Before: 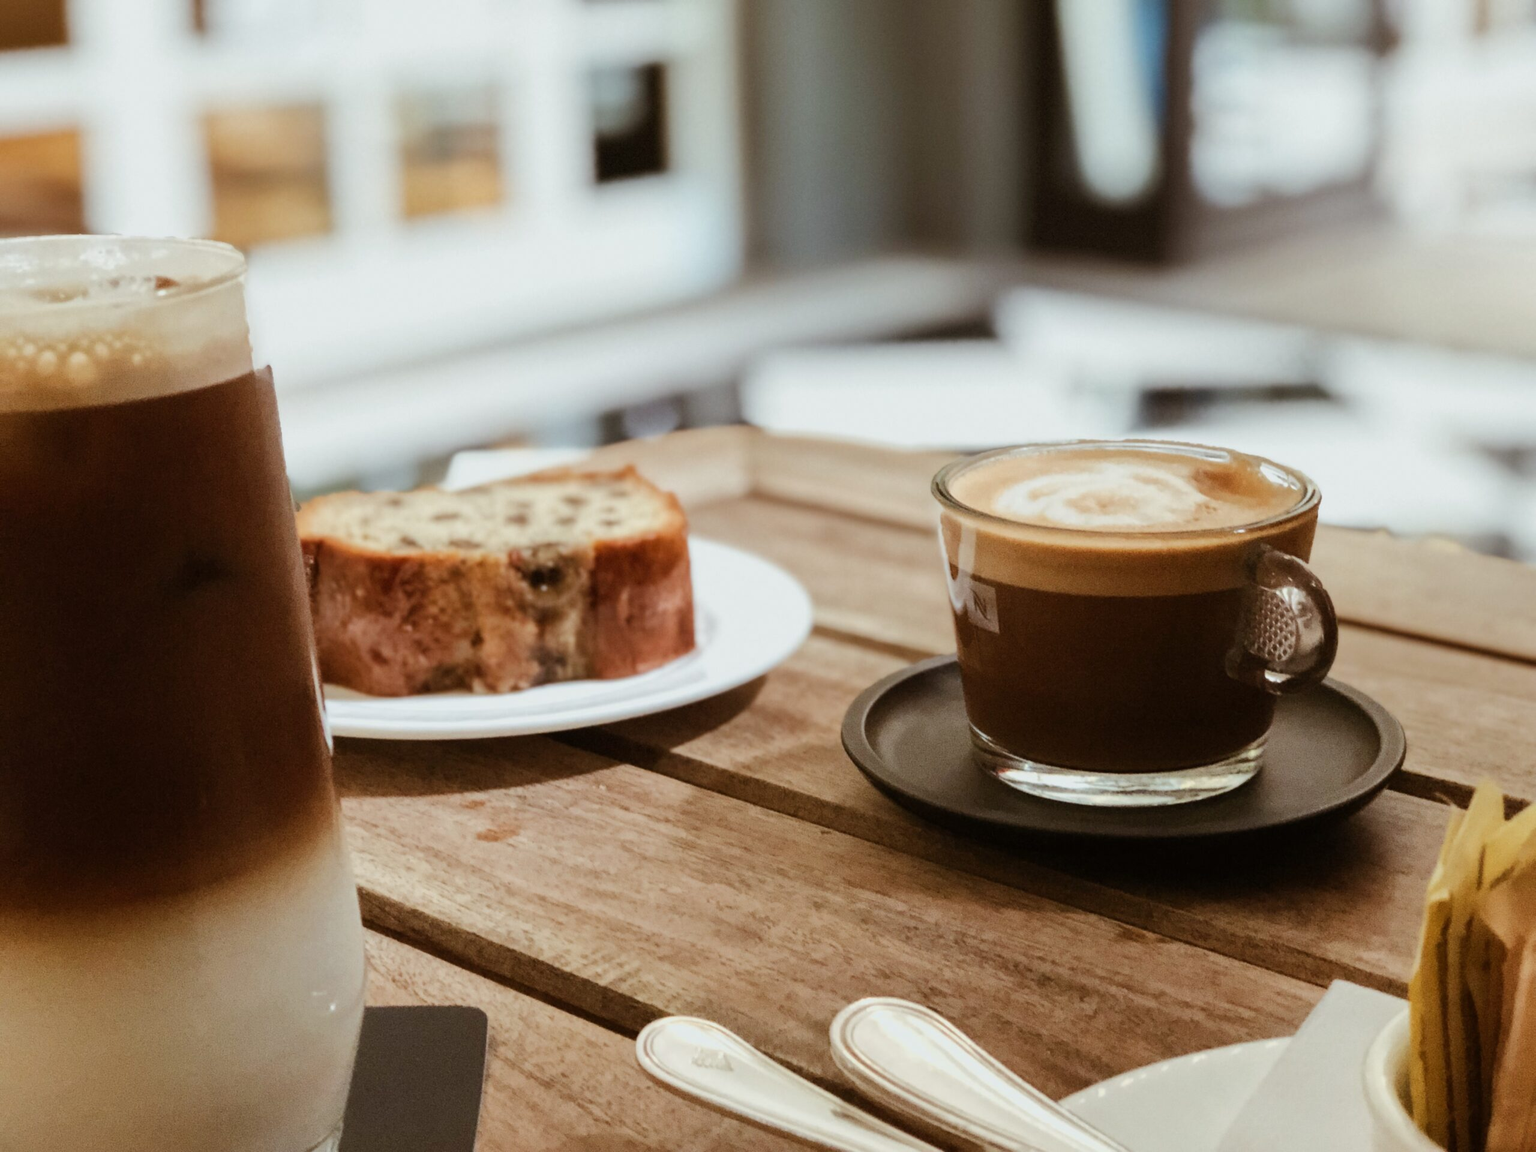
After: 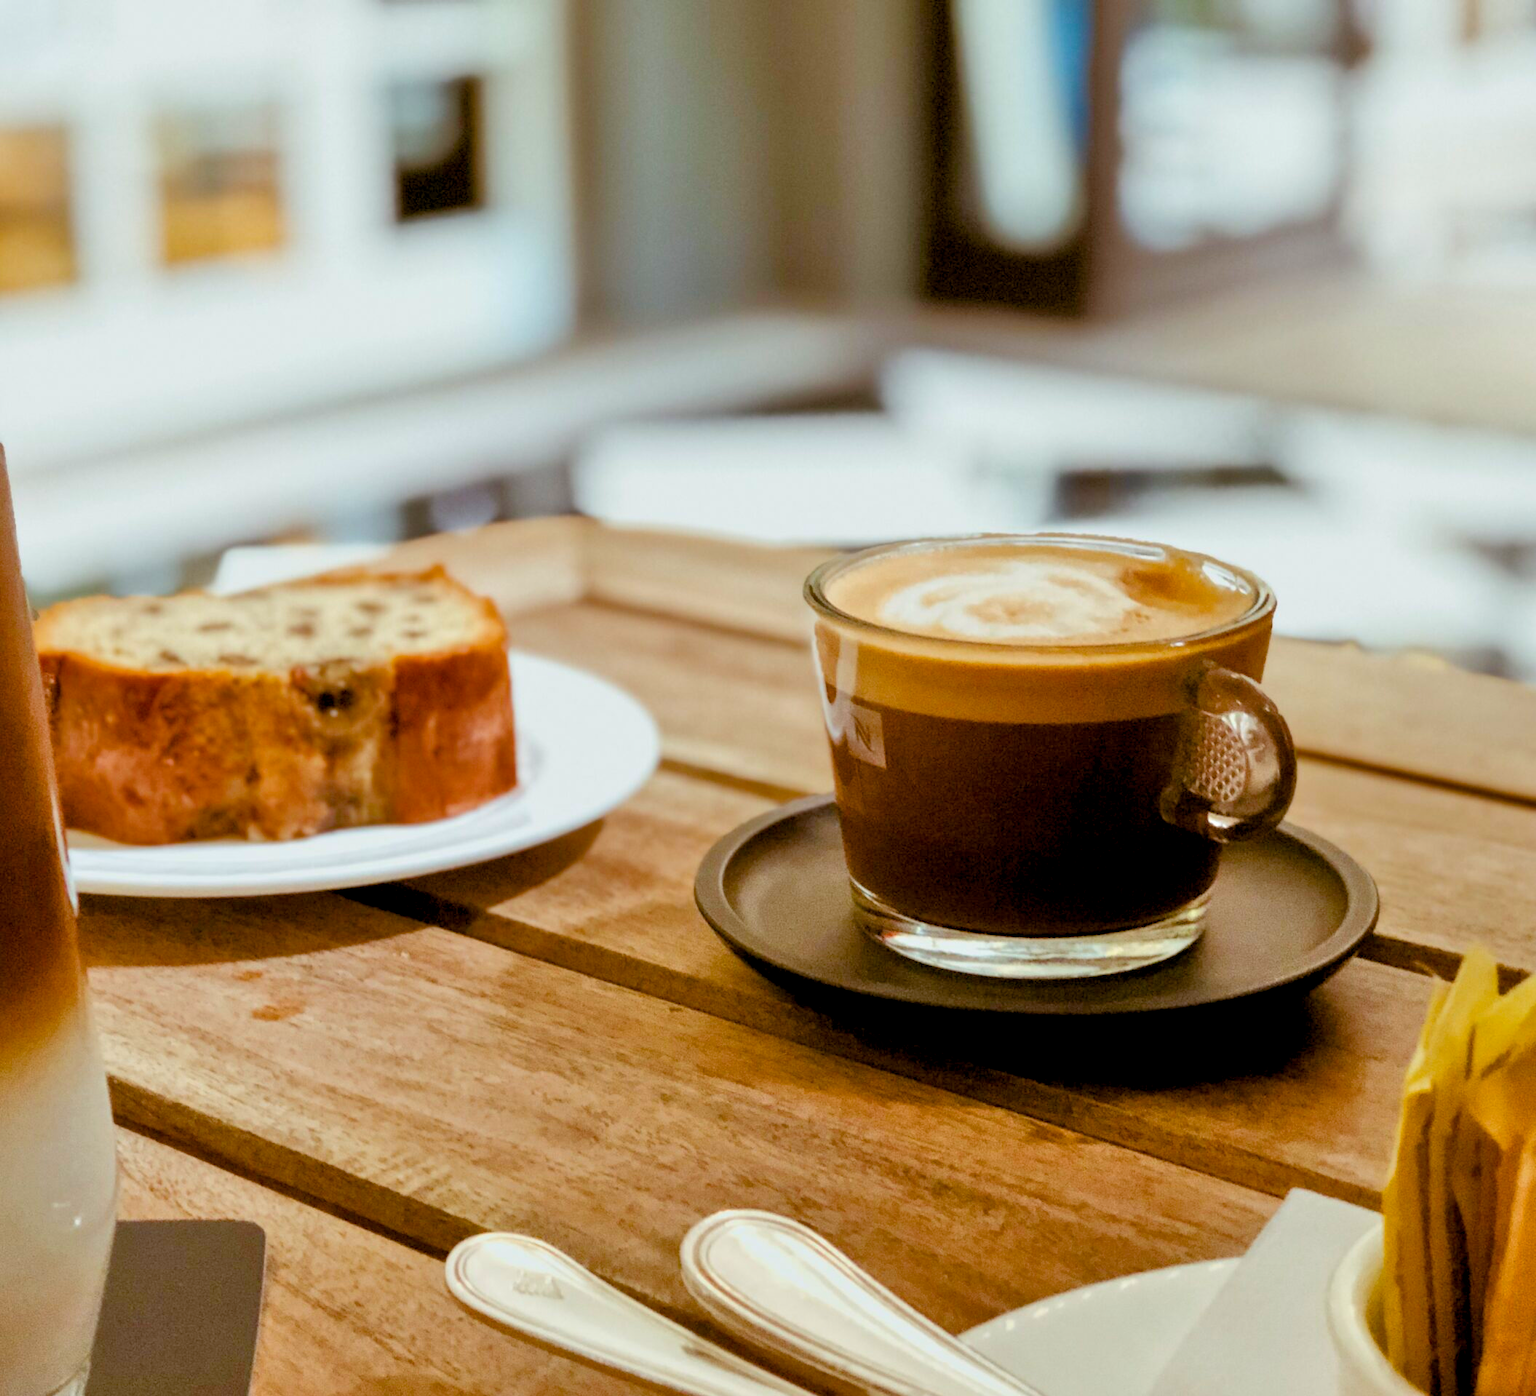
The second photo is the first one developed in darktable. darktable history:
tone equalizer: -7 EV 0.159 EV, -6 EV 0.625 EV, -5 EV 1.16 EV, -4 EV 1.3 EV, -3 EV 1.17 EV, -2 EV 0.6 EV, -1 EV 0.162 EV
crop: left 17.531%, bottom 0.037%
color balance rgb: global offset › luminance -0.842%, perceptual saturation grading › global saturation 31.248%, global vibrance 25.354%
